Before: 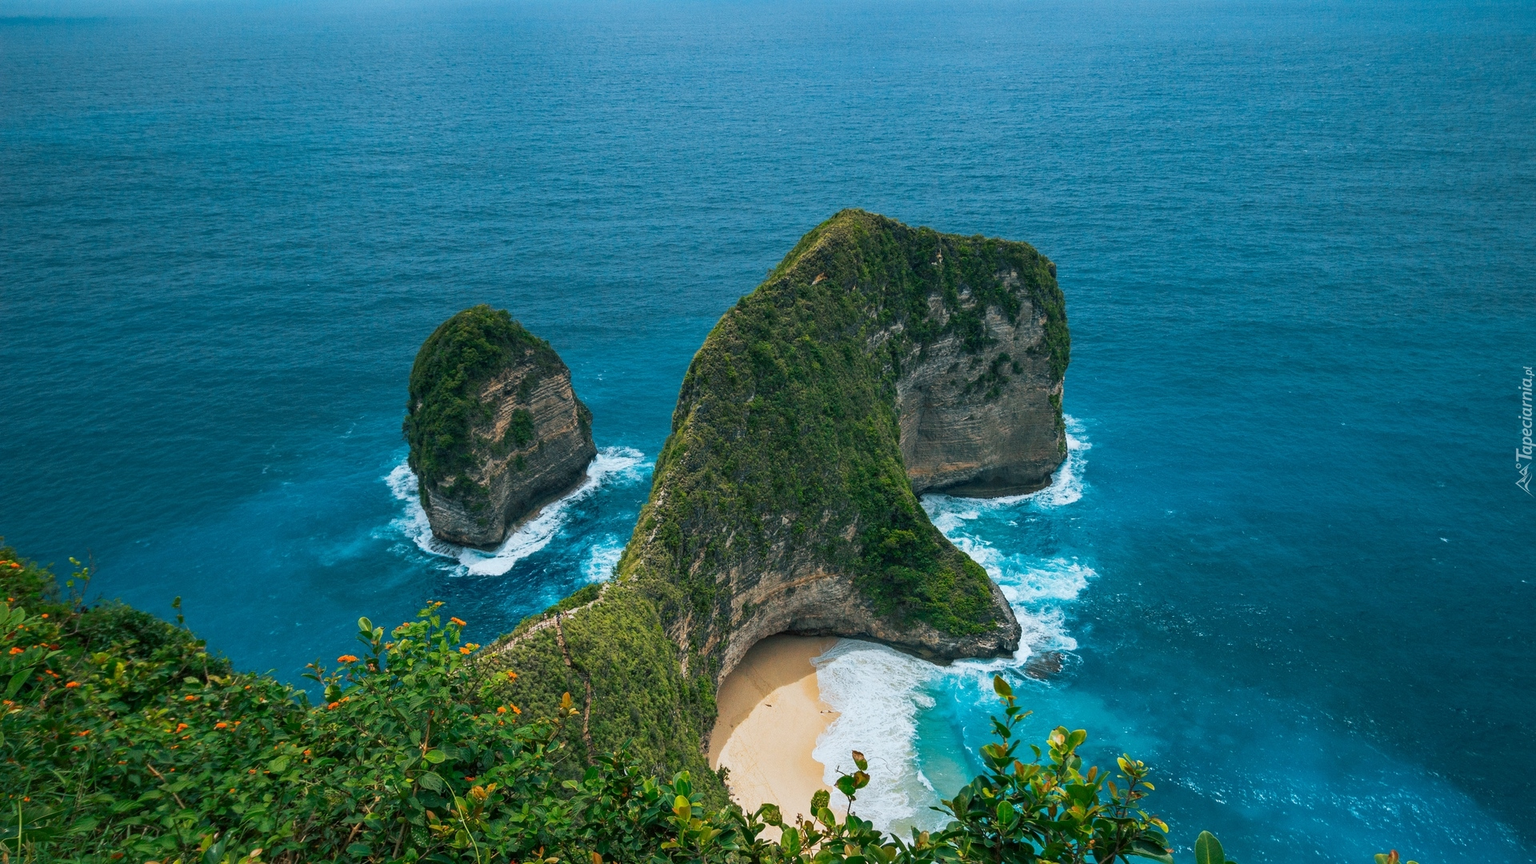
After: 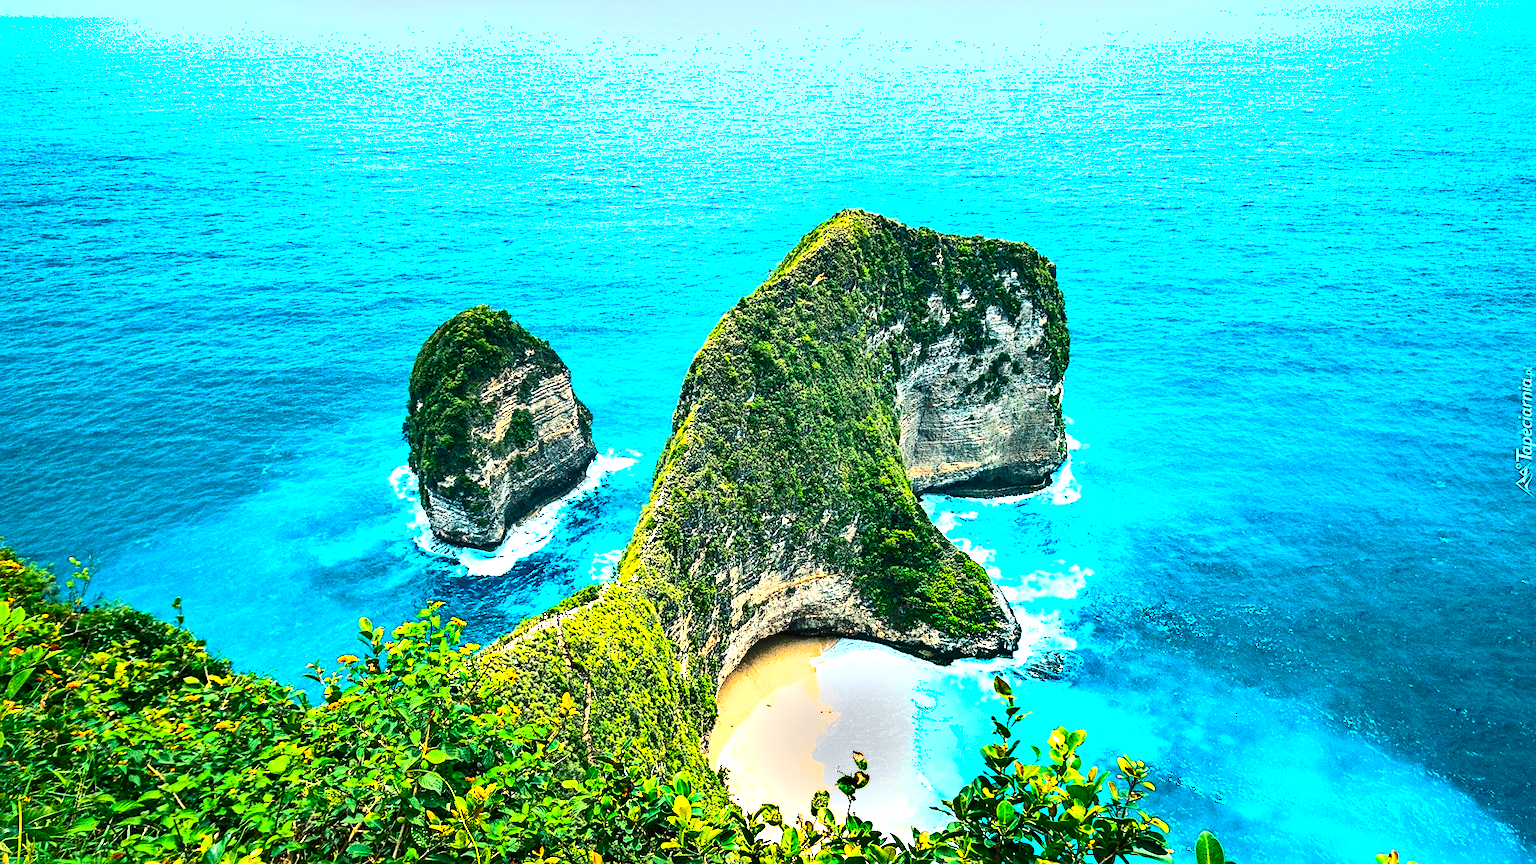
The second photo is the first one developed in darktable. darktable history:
sharpen: on, module defaults
tone equalizer: edges refinement/feathering 500, mask exposure compensation -1.57 EV, preserve details no
contrast brightness saturation: contrast 0.276
shadows and highlights: soften with gaussian
color balance rgb: power › hue 61.49°, perceptual saturation grading › global saturation 31.078%, perceptual brilliance grading › highlights 47.502%, perceptual brilliance grading › mid-tones 22.319%, perceptual brilliance grading › shadows -6.067%, global vibrance 20%
exposure: black level correction 0, exposure 1.2 EV, compensate highlight preservation false
